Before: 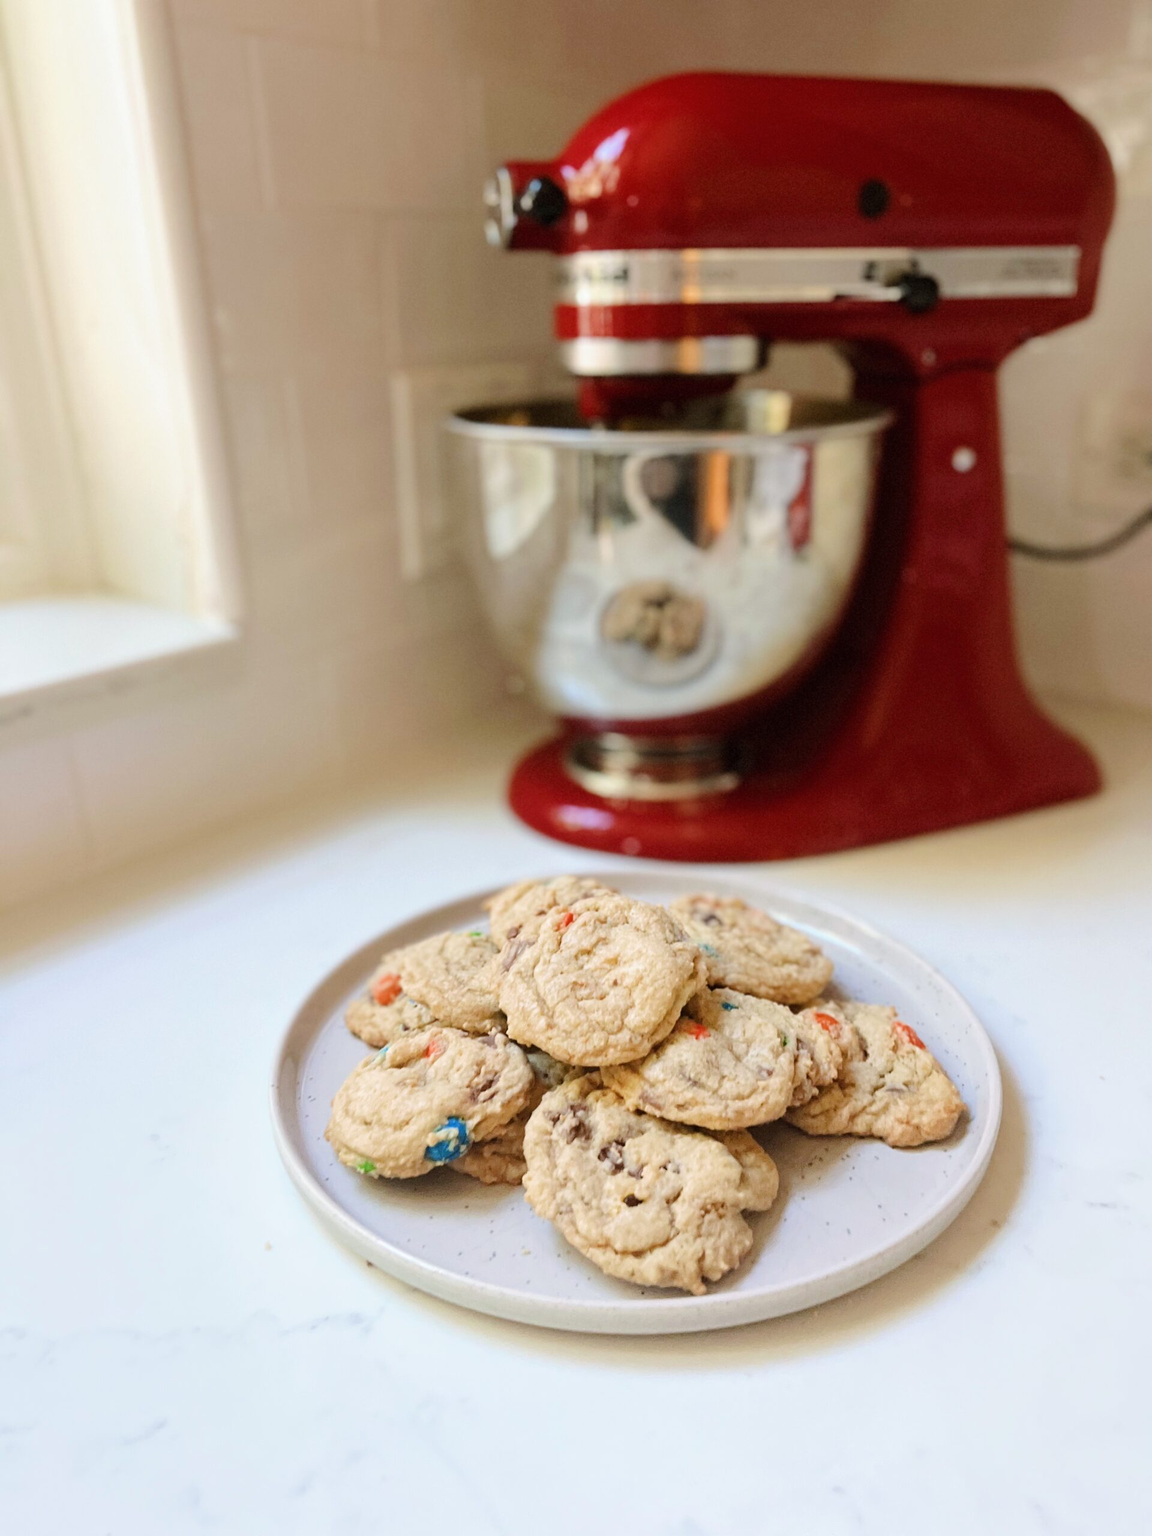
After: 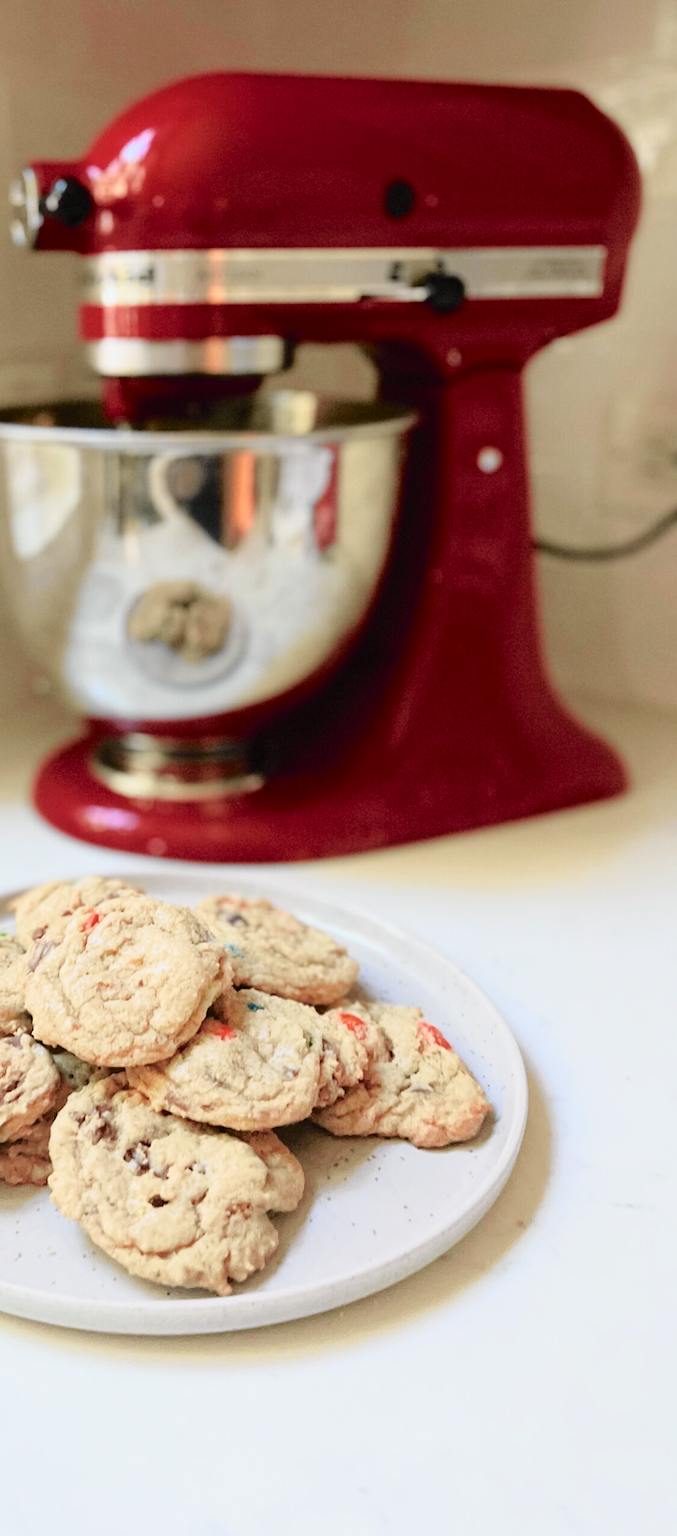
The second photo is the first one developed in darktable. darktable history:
crop: left 41.211%
tone curve: curves: ch0 [(0, 0.009) (0.105, 0.08) (0.195, 0.18) (0.283, 0.316) (0.384, 0.434) (0.485, 0.531) (0.638, 0.69) (0.81, 0.872) (1, 0.977)]; ch1 [(0, 0) (0.161, 0.092) (0.35, 0.33) (0.379, 0.401) (0.456, 0.469) (0.502, 0.5) (0.525, 0.518) (0.586, 0.617) (0.635, 0.655) (1, 1)]; ch2 [(0, 0) (0.371, 0.362) (0.437, 0.437) (0.48, 0.49) (0.53, 0.515) (0.56, 0.571) (0.622, 0.606) (1, 1)], color space Lab, independent channels, preserve colors none
